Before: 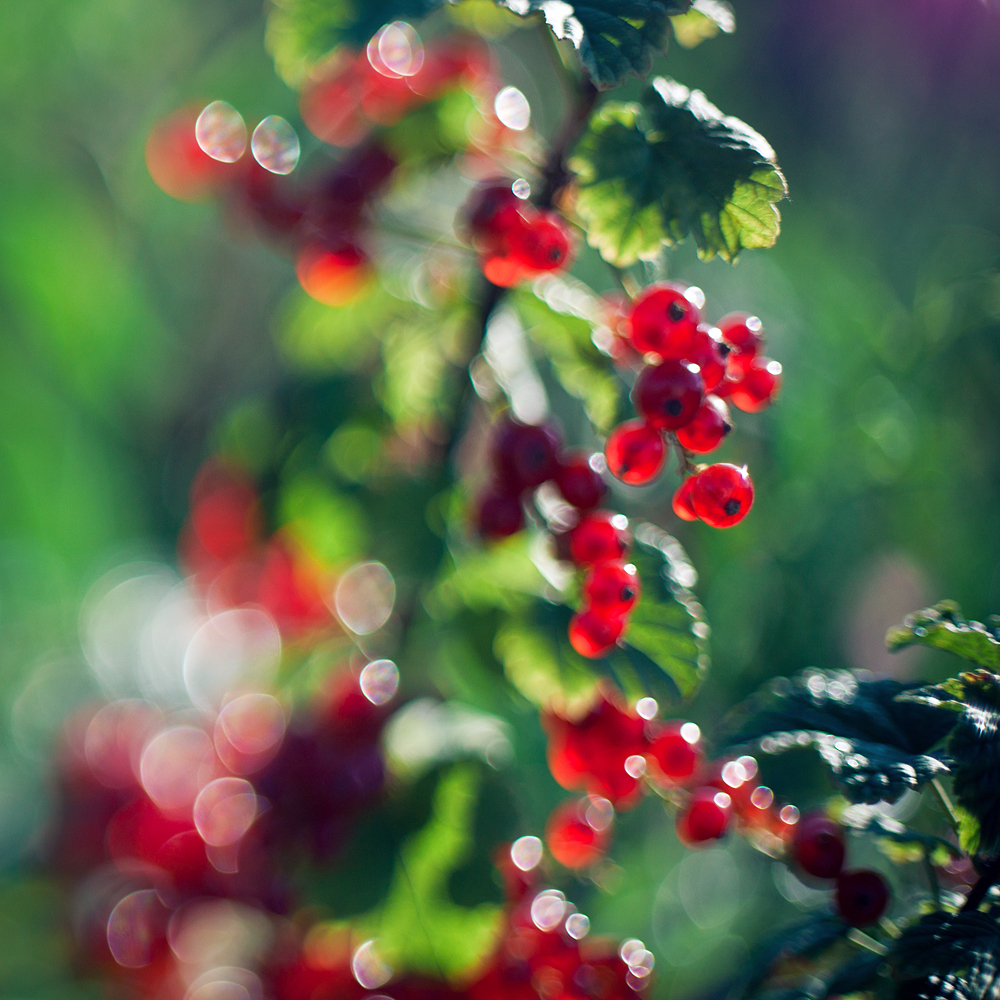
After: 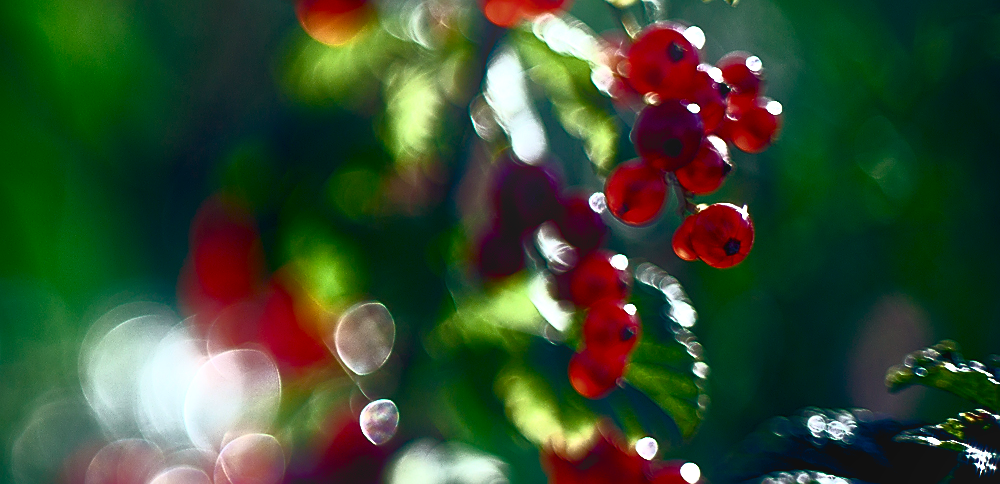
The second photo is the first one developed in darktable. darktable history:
base curve: curves: ch0 [(0, 0) (0.564, 0.291) (0.802, 0.731) (1, 1)]
contrast brightness saturation: contrast 0.28
sharpen: radius 1.4, amount 1.25, threshold 0.7
color balance rgb: shadows lift › luminance -21.66%, shadows lift › chroma 6.57%, shadows lift › hue 270°, power › chroma 0.68%, power › hue 60°, highlights gain › luminance 6.08%, highlights gain › chroma 1.33%, highlights gain › hue 90°, global offset › luminance -0.87%, perceptual saturation grading › global saturation 26.86%, perceptual saturation grading › highlights -28.39%, perceptual saturation grading › mid-tones 15.22%, perceptual saturation grading › shadows 33.98%, perceptual brilliance grading › highlights 10%, perceptual brilliance grading › mid-tones 5%
crop and rotate: top 26.056%, bottom 25.543%
color calibration: x 0.367, y 0.376, temperature 4372.25 K
bloom: size 16%, threshold 98%, strength 20%
